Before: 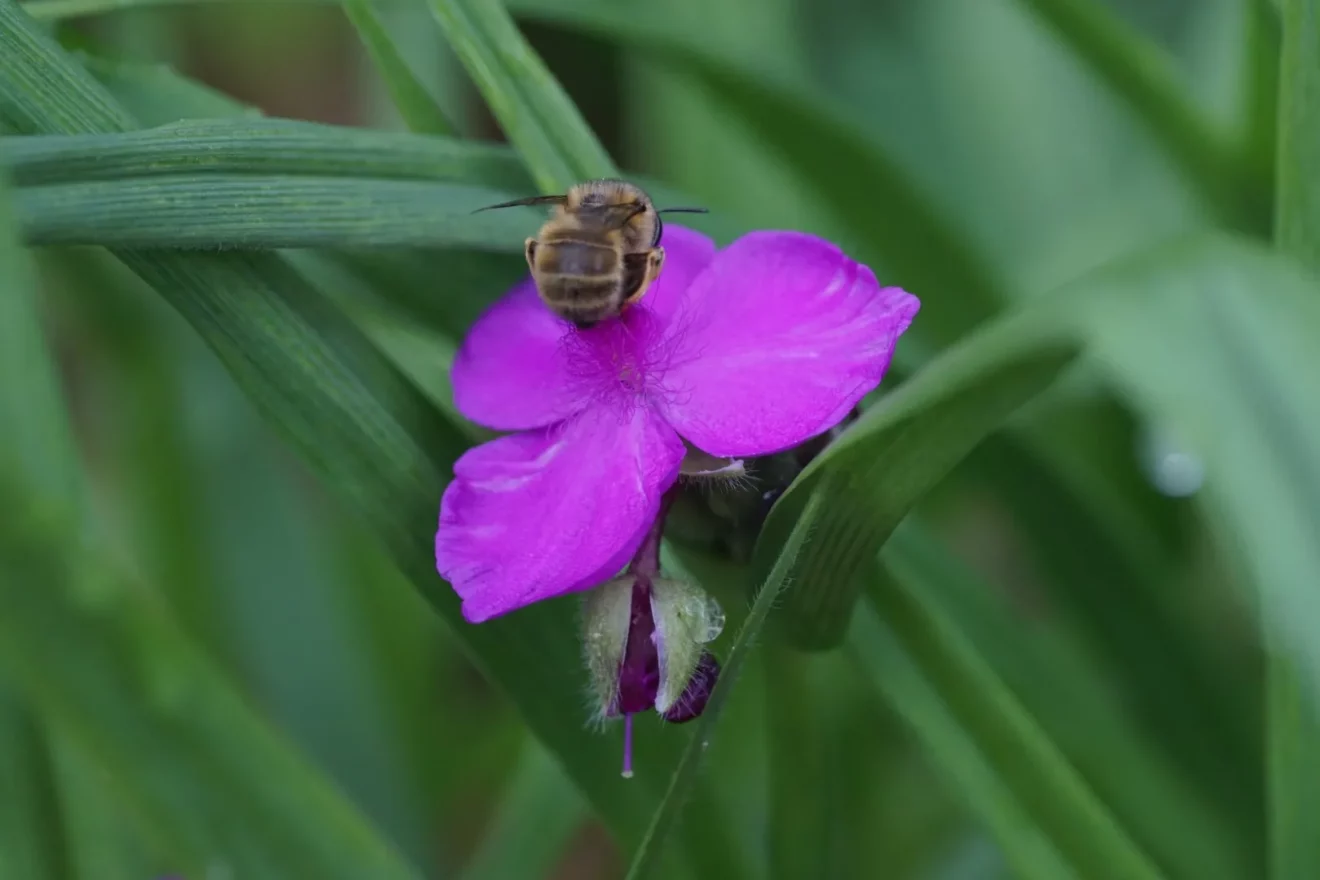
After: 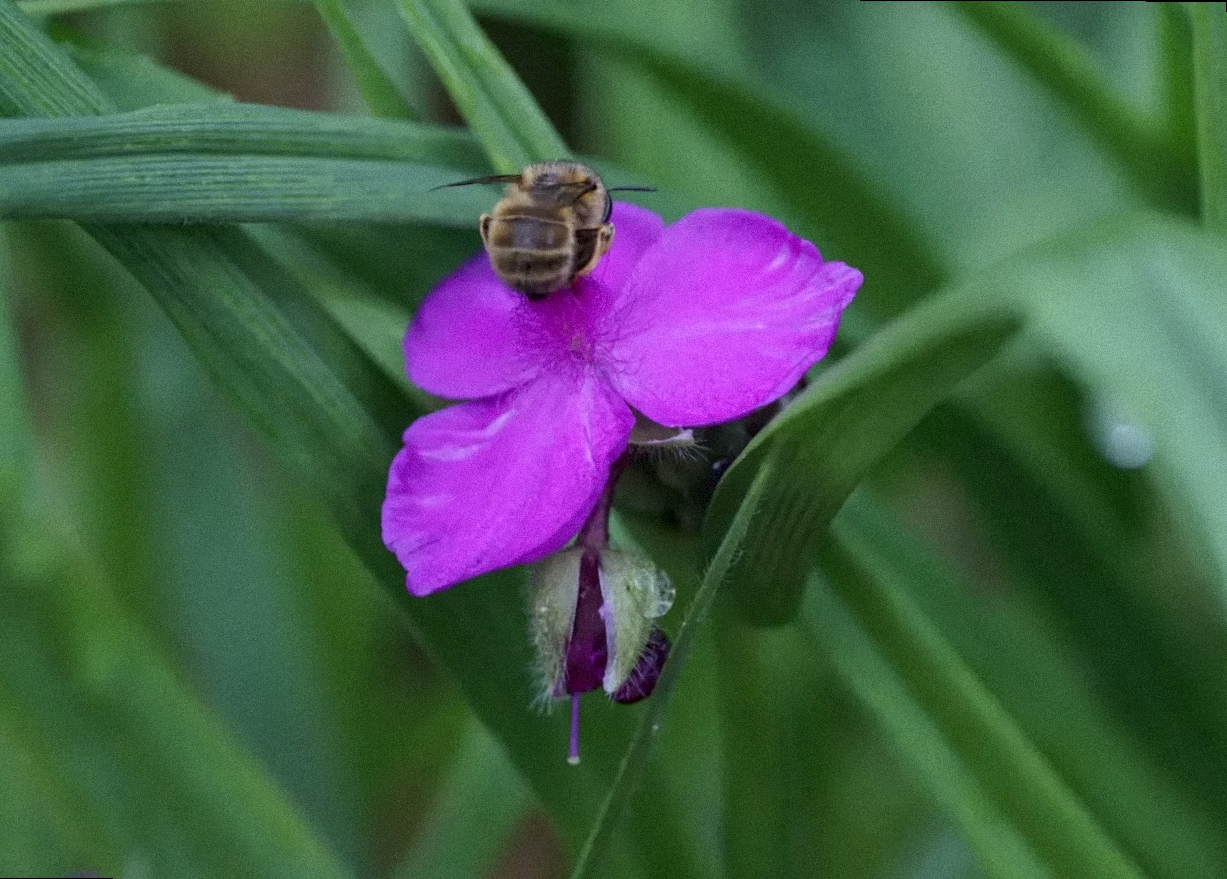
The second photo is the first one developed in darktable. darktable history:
white balance: red 0.982, blue 1.018
local contrast: on, module defaults
rotate and perspective: rotation 0.215°, lens shift (vertical) -0.139, crop left 0.069, crop right 0.939, crop top 0.002, crop bottom 0.996
grain: mid-tones bias 0%
